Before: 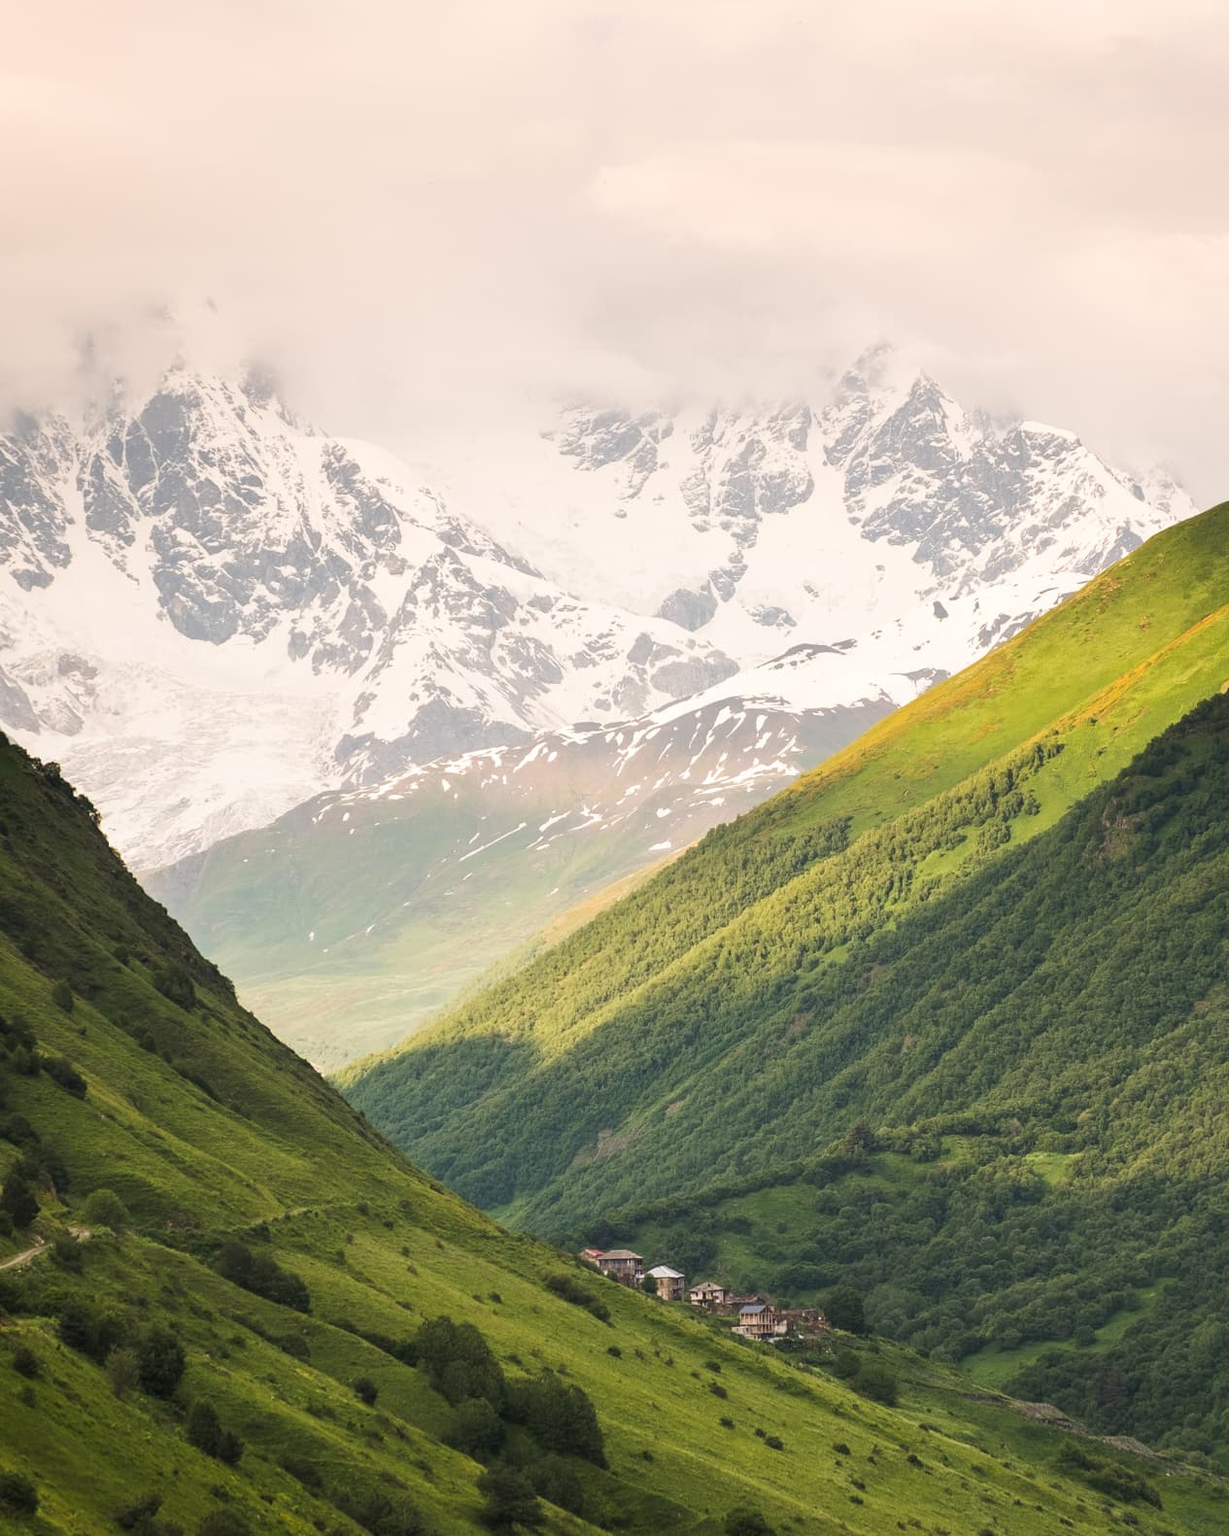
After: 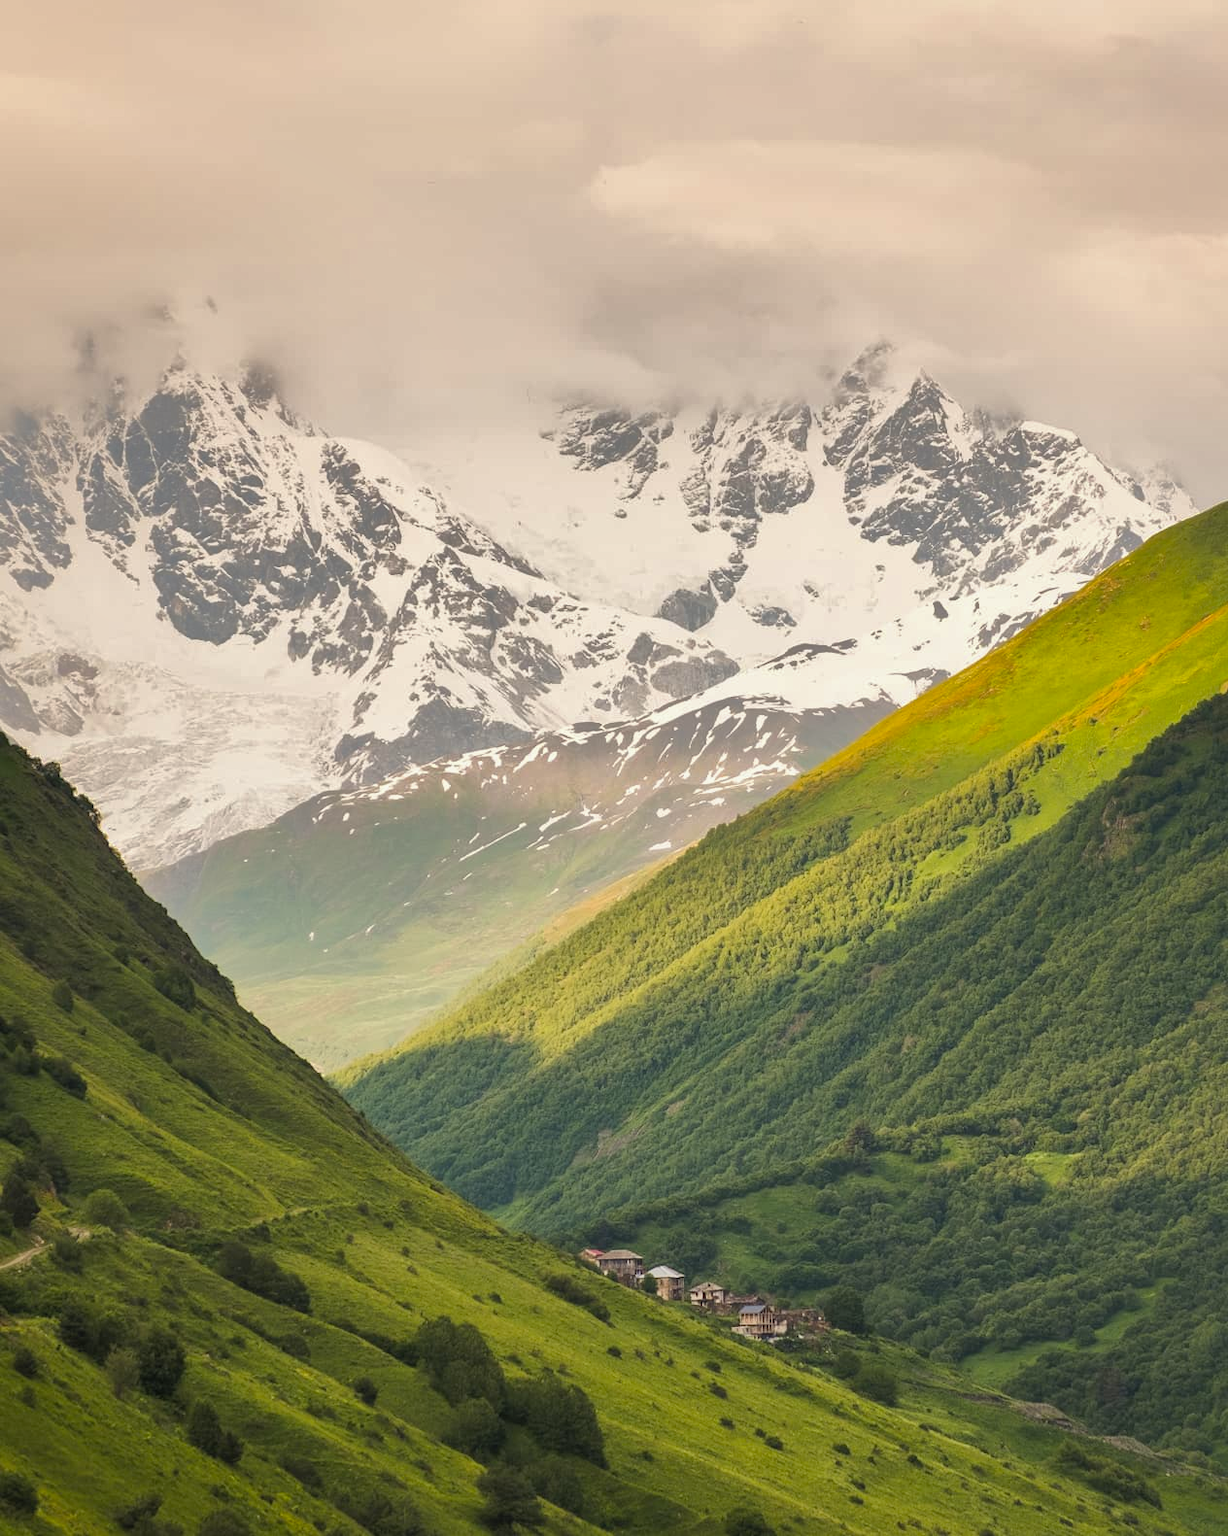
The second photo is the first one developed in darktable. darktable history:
color calibration: output R [0.994, 0.059, -0.119, 0], output G [-0.036, 1.09, -0.119, 0], output B [0.078, -0.108, 0.961, 0], gray › normalize channels true, illuminant same as pipeline (D50), adaptation XYZ, x 0.346, y 0.358, temperature 5013.26 K, gamut compression 0.02
shadows and highlights: shadows 40.14, highlights -59.68
